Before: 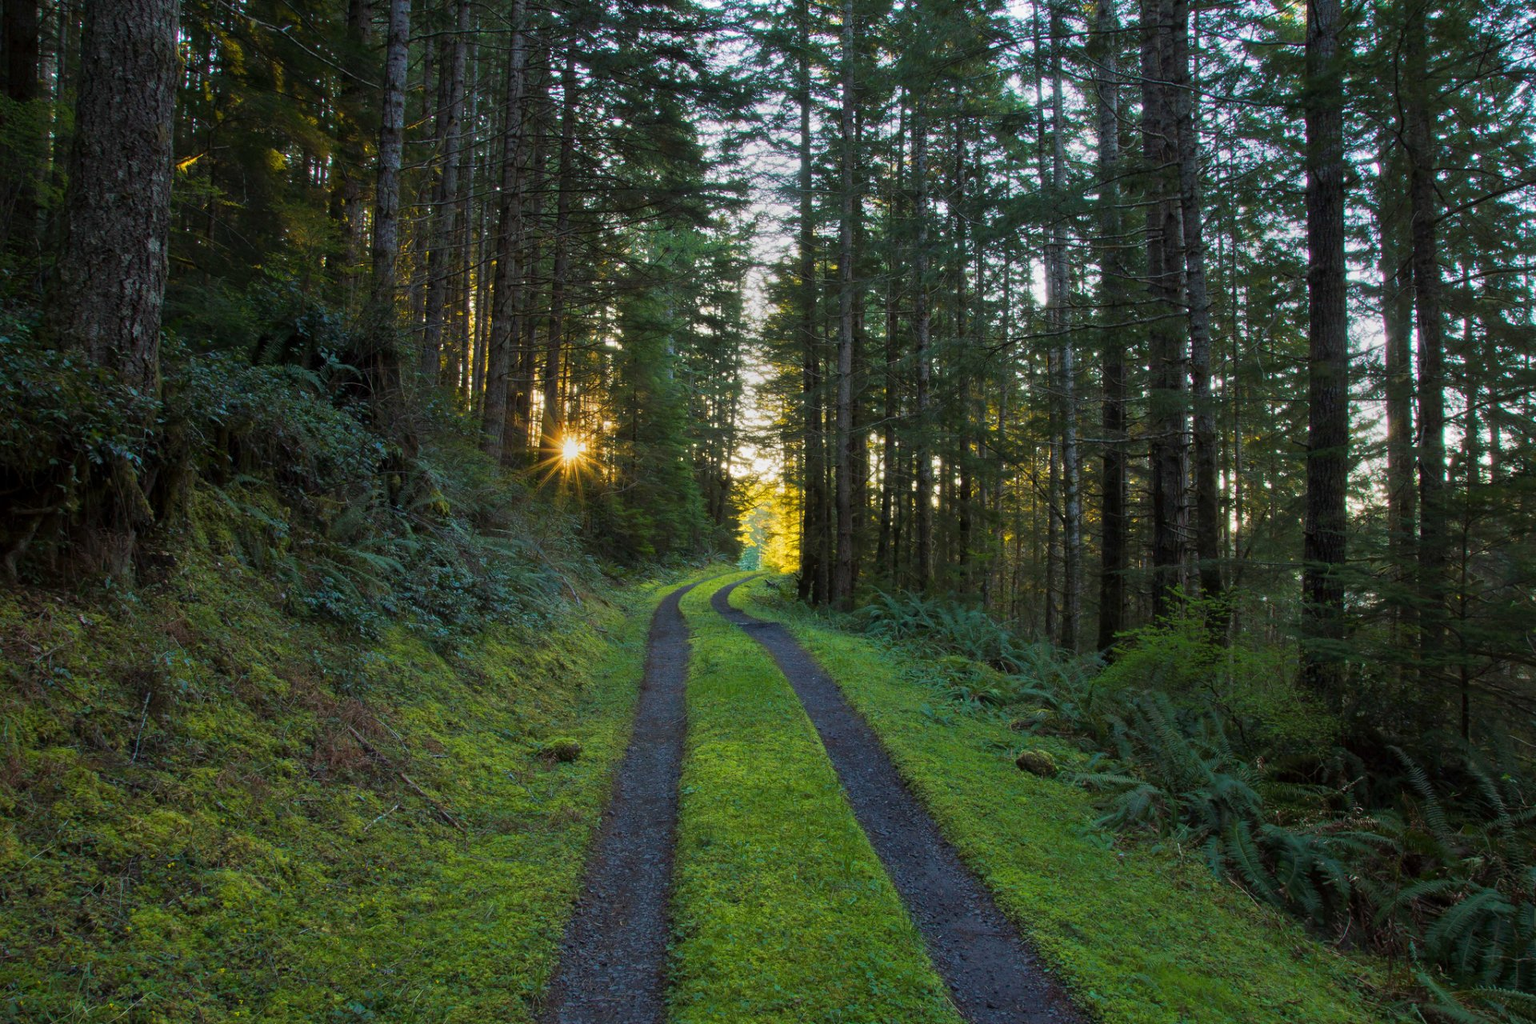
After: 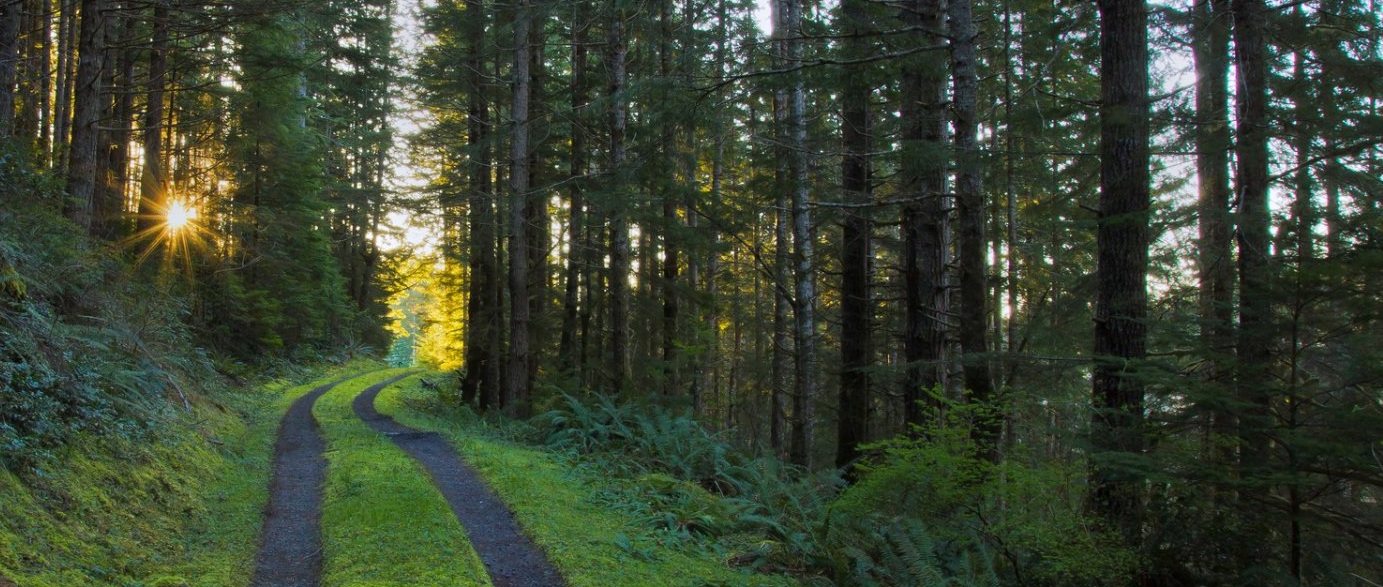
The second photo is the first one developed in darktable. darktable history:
tone equalizer: on, module defaults
white balance: red 0.983, blue 1.036
crop and rotate: left 27.938%, top 27.046%, bottom 27.046%
